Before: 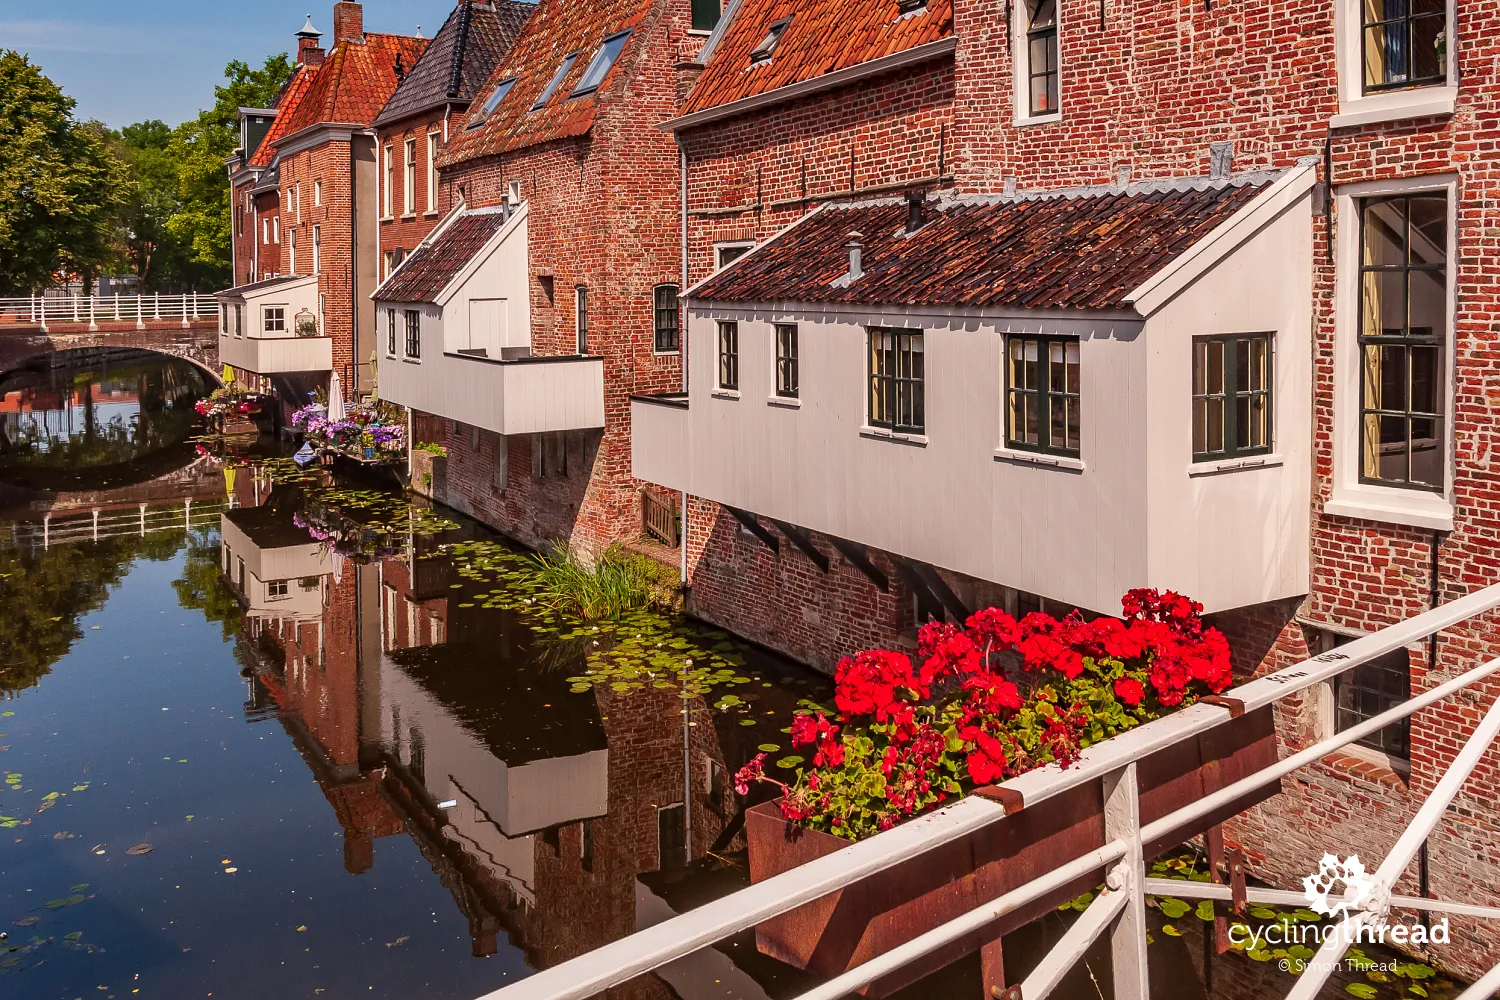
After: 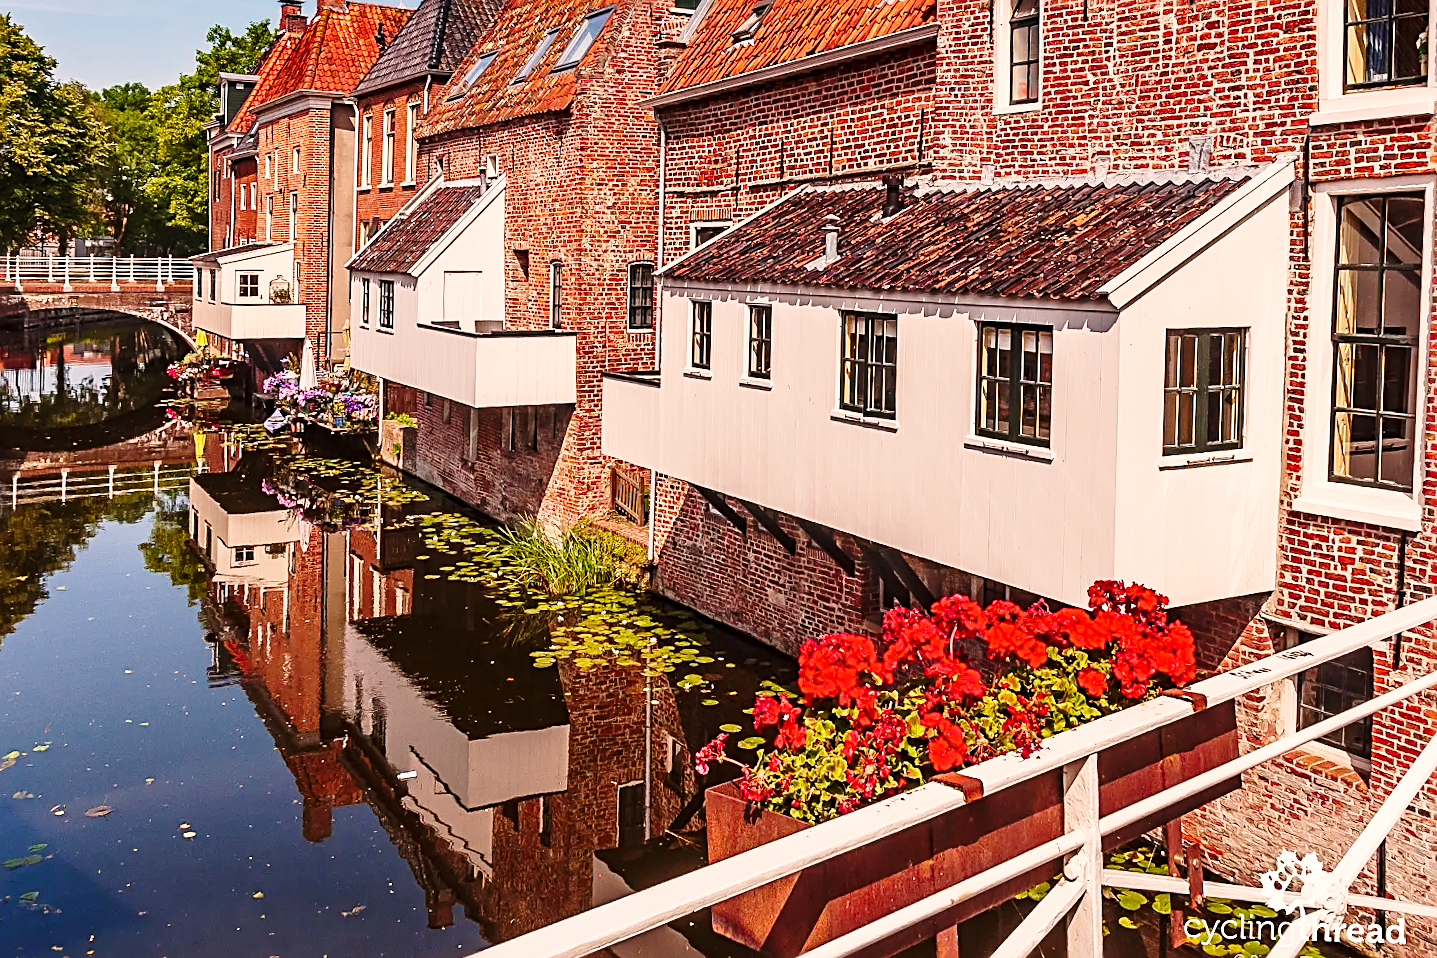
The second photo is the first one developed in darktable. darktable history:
crop and rotate: angle -1.69°
sharpen: radius 2.543, amount 0.636
color correction: highlights a* 3.84, highlights b* 5.07
base curve: curves: ch0 [(0, 0) (0.028, 0.03) (0.121, 0.232) (0.46, 0.748) (0.859, 0.968) (1, 1)], preserve colors none
